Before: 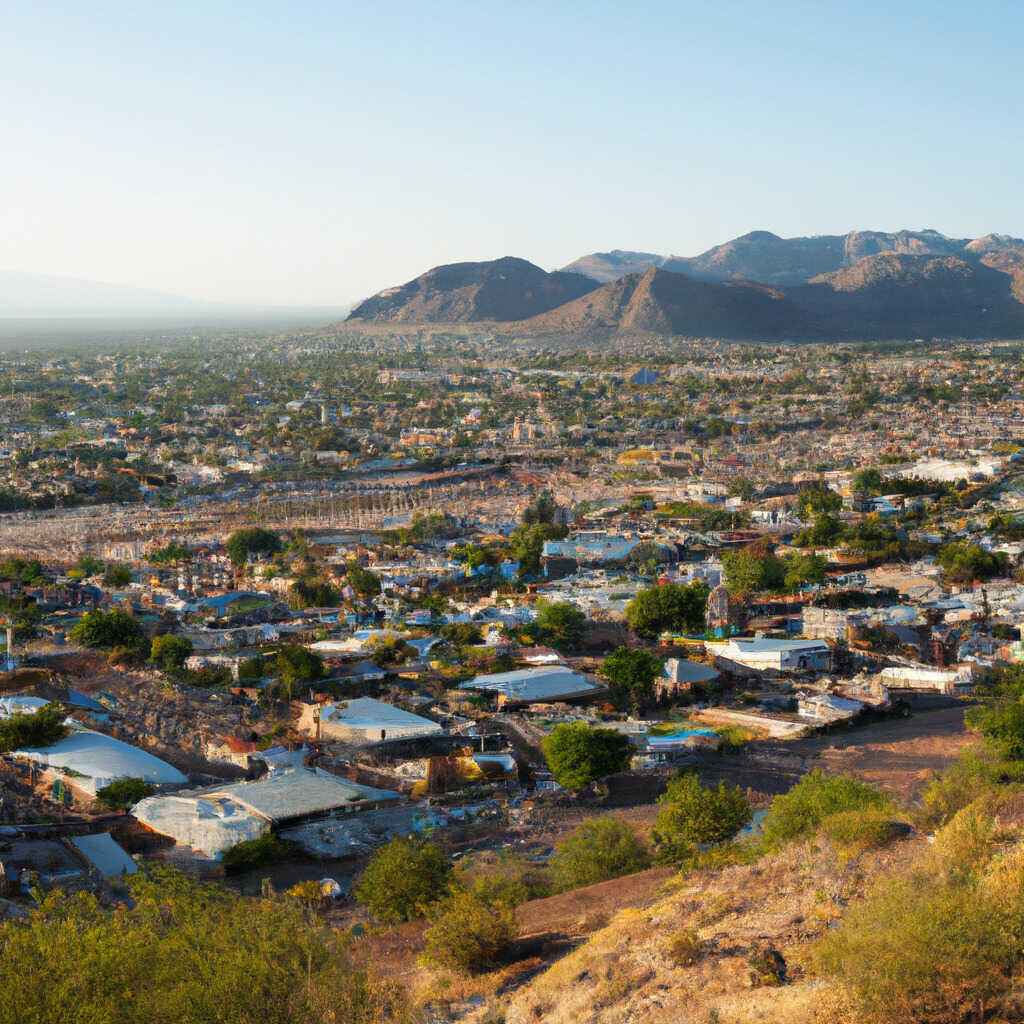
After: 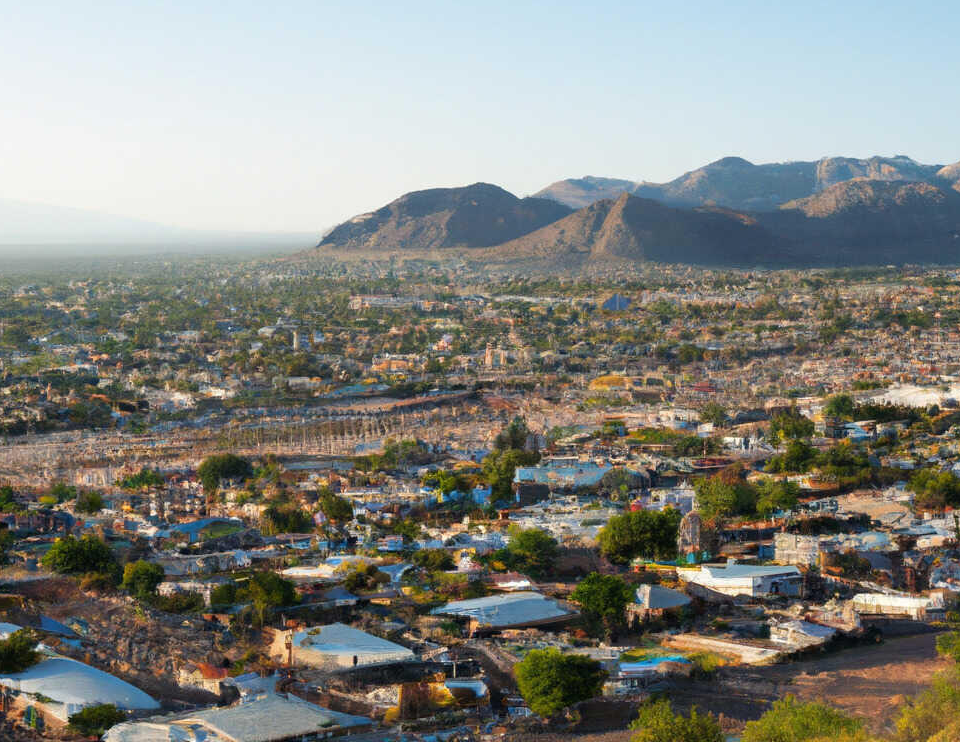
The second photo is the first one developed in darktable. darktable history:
crop: left 2.737%, top 7.287%, right 3.421%, bottom 20.179%
white balance: emerald 1
